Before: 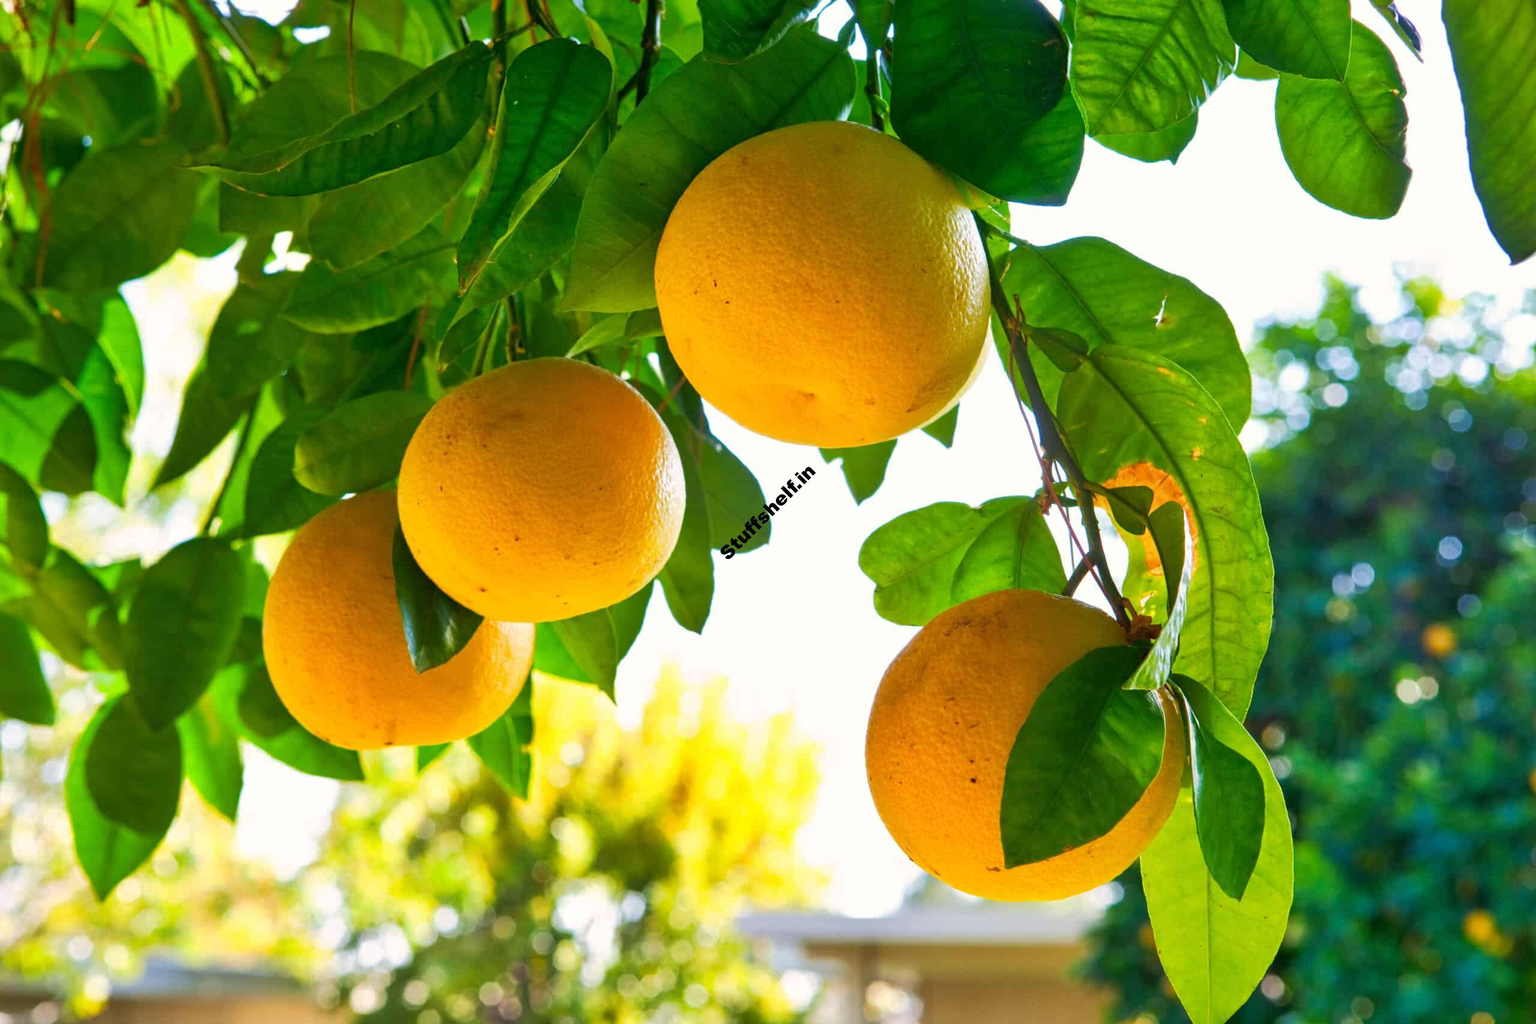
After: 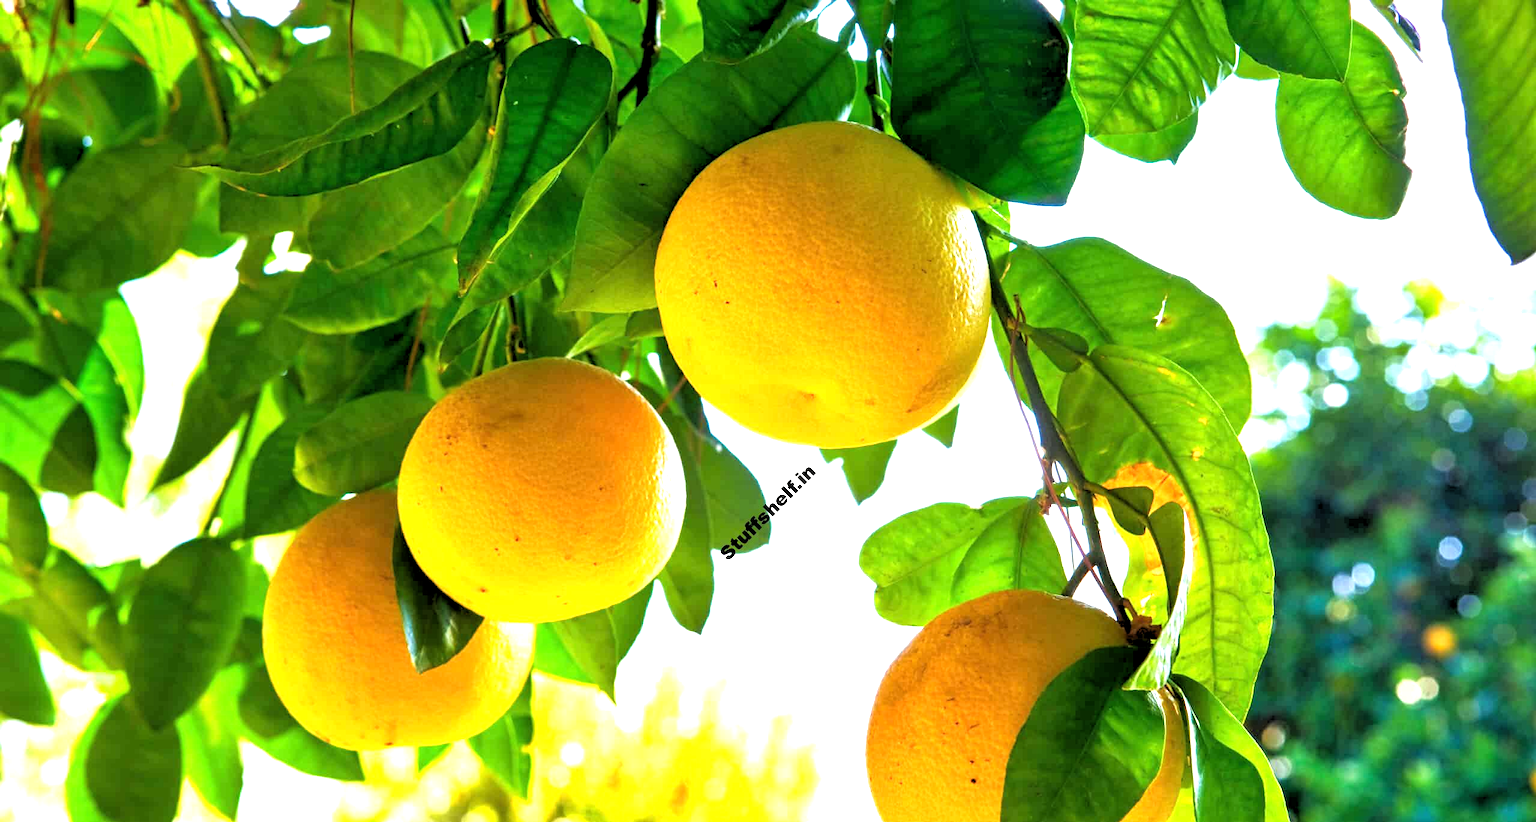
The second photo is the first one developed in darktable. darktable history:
exposure: black level correction 0, exposure 0.9 EV, compensate highlight preservation false
rgb levels: levels [[0.034, 0.472, 0.904], [0, 0.5, 1], [0, 0.5, 1]]
crop: bottom 19.644%
